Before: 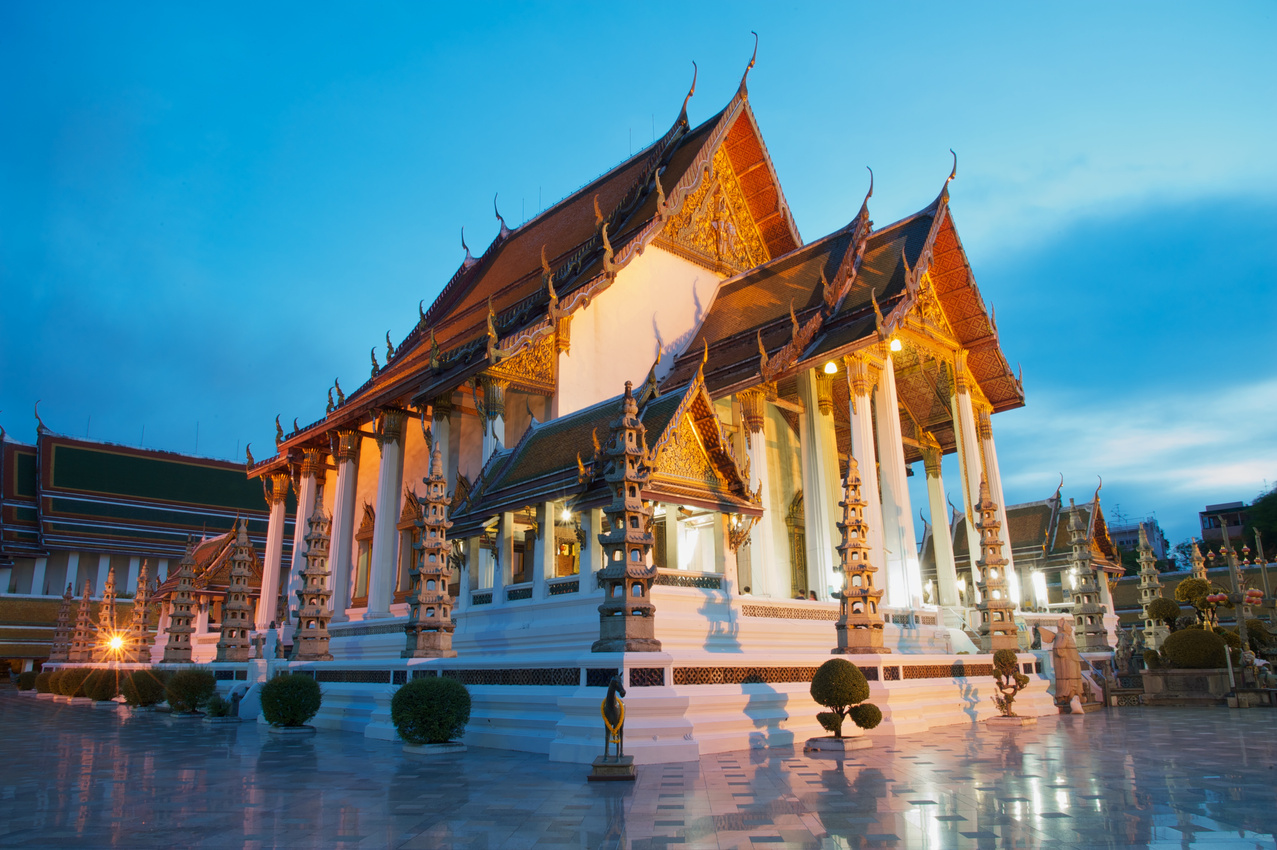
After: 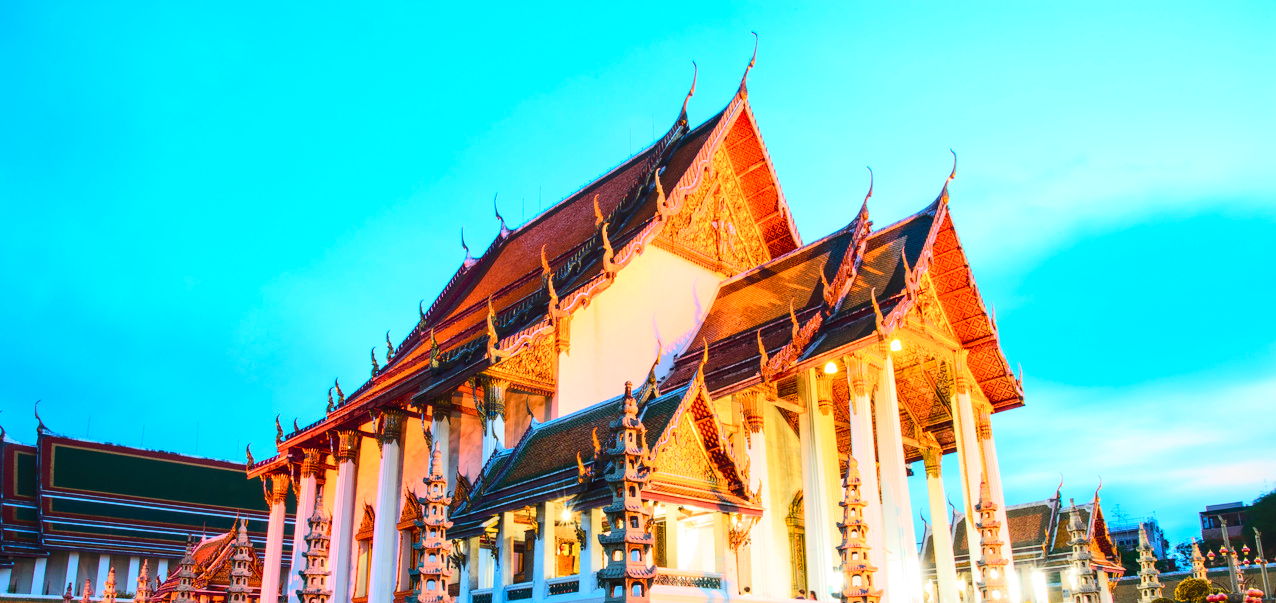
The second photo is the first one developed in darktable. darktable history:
color balance rgb: perceptual saturation grading › global saturation 0.126%, perceptual saturation grading › highlights -30.045%, perceptual saturation grading › shadows 20.55%, global vibrance 44.701%
local contrast: on, module defaults
base curve: curves: ch0 [(0, 0) (0.036, 0.025) (0.121, 0.166) (0.206, 0.329) (0.605, 0.79) (1, 1)]
exposure: exposure 0.558 EV, compensate exposure bias true, compensate highlight preservation false
contrast brightness saturation: contrast 0.027, brightness 0.065, saturation 0.131
tone curve: curves: ch0 [(0, 0.023) (0.217, 0.19) (0.754, 0.801) (1, 0.977)]; ch1 [(0, 0) (0.392, 0.398) (0.5, 0.5) (0.521, 0.529) (0.56, 0.592) (1, 1)]; ch2 [(0, 0) (0.5, 0.5) (0.579, 0.561) (0.65, 0.657) (1, 1)], color space Lab, independent channels, preserve colors none
crop: right 0.001%, bottom 28.982%
